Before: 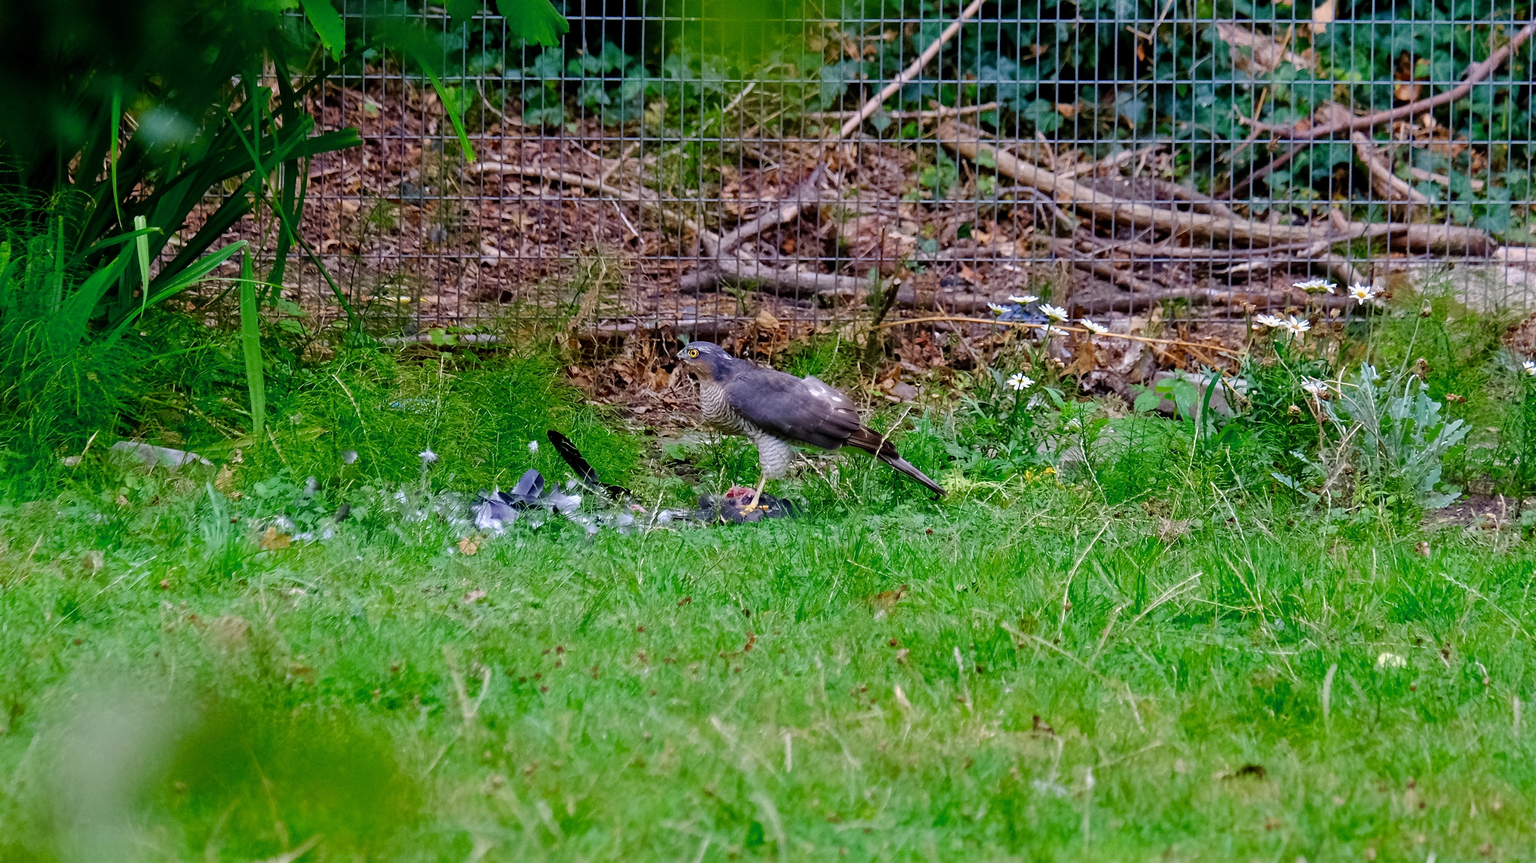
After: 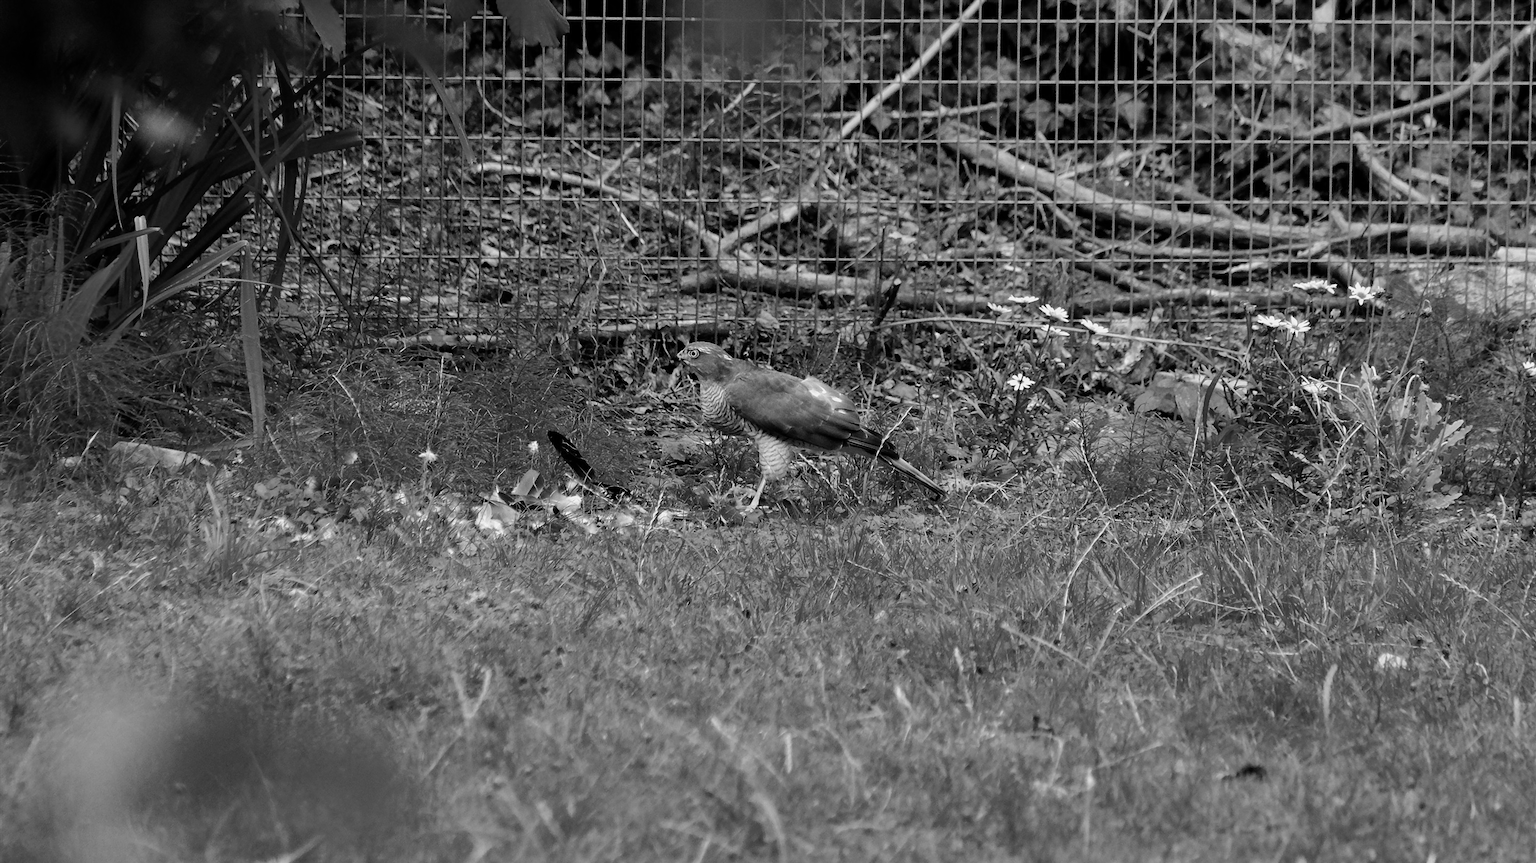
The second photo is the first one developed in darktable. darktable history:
contrast brightness saturation: contrast 0.1, brightness 0.02, saturation 0.02
color calibration: output gray [0.253, 0.26, 0.487, 0], gray › normalize channels true, illuminant same as pipeline (D50), adaptation XYZ, x 0.346, y 0.359, gamut compression 0
